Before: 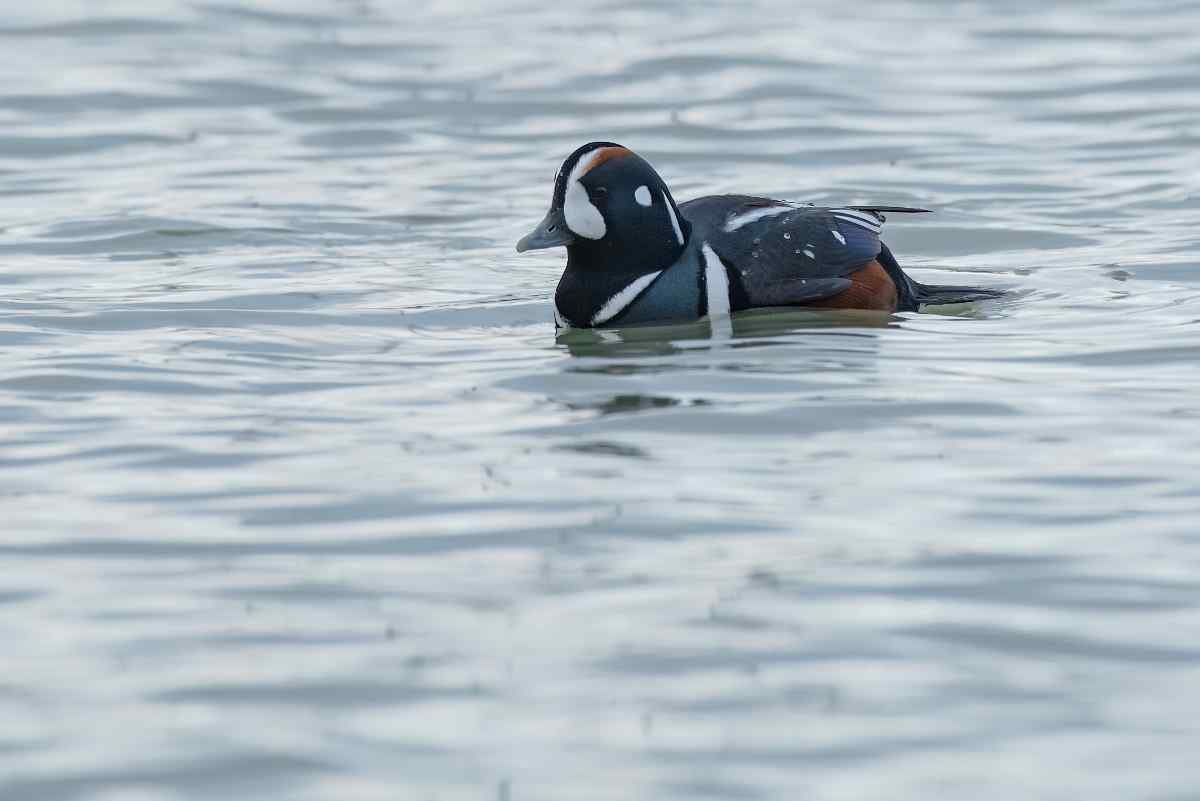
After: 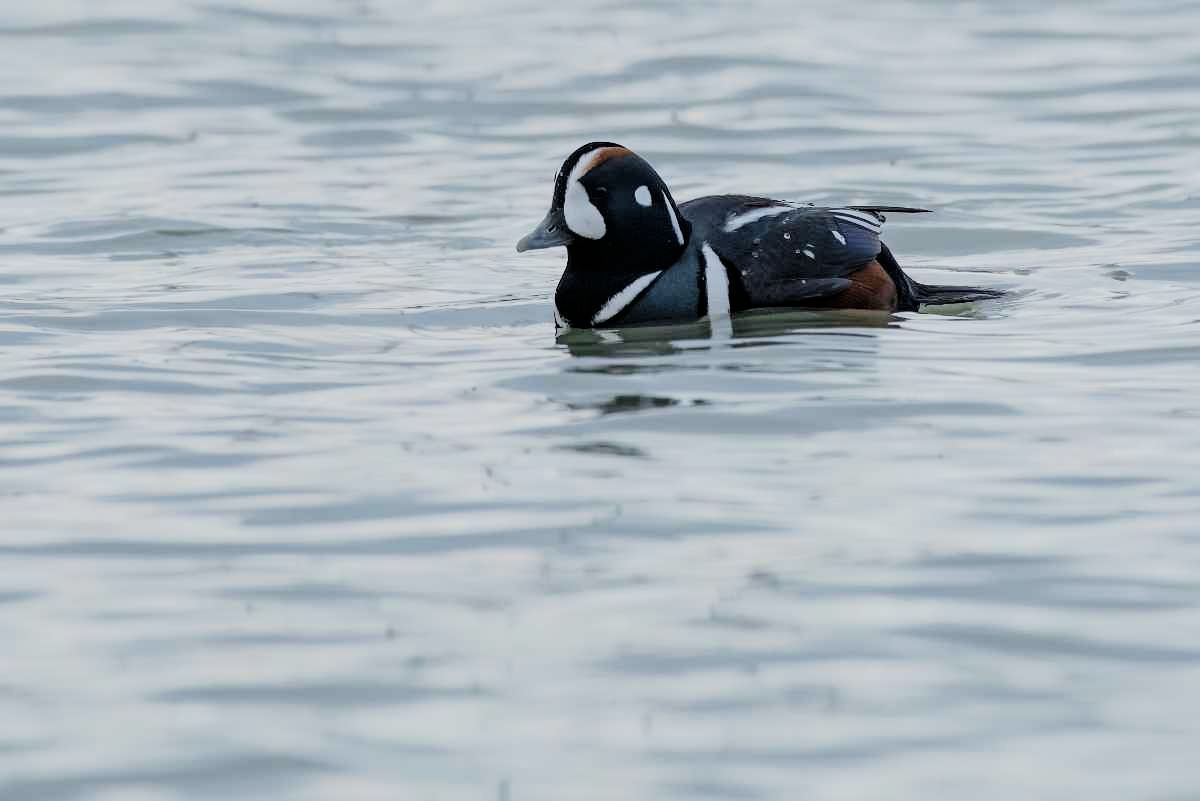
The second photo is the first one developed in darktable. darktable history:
filmic rgb: black relative exposure -7.5 EV, white relative exposure 5 EV, threshold 3.05 EV, hardness 3.31, contrast 1.298, enable highlight reconstruction true
